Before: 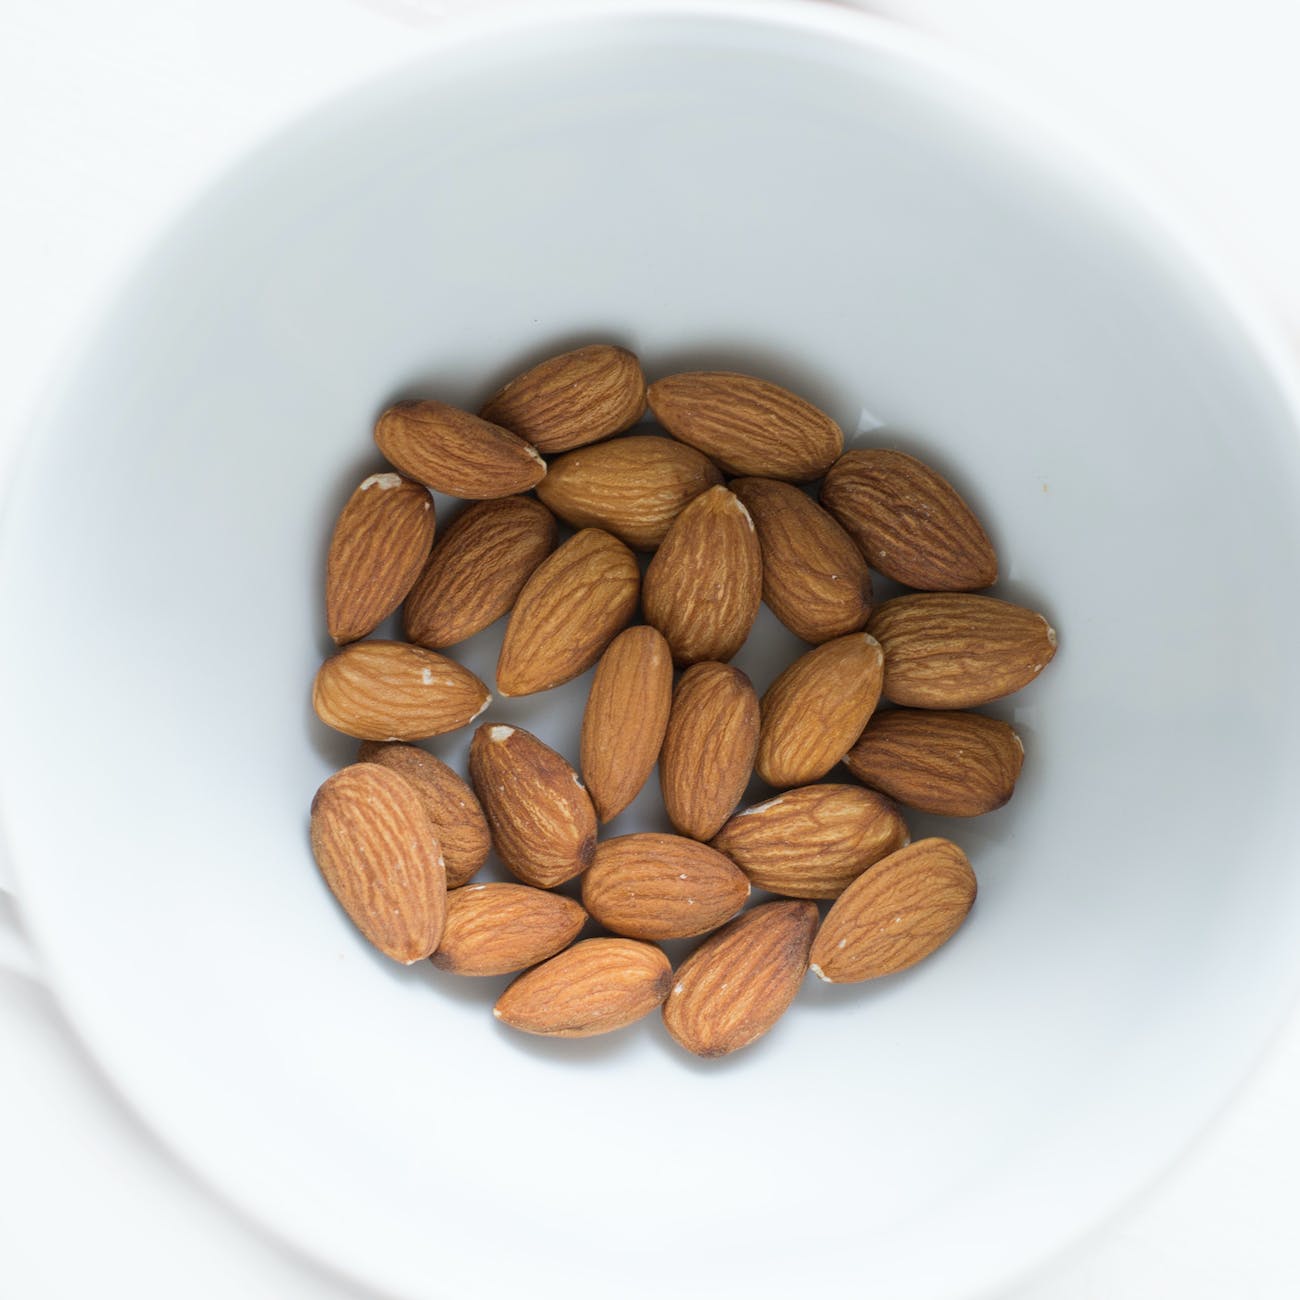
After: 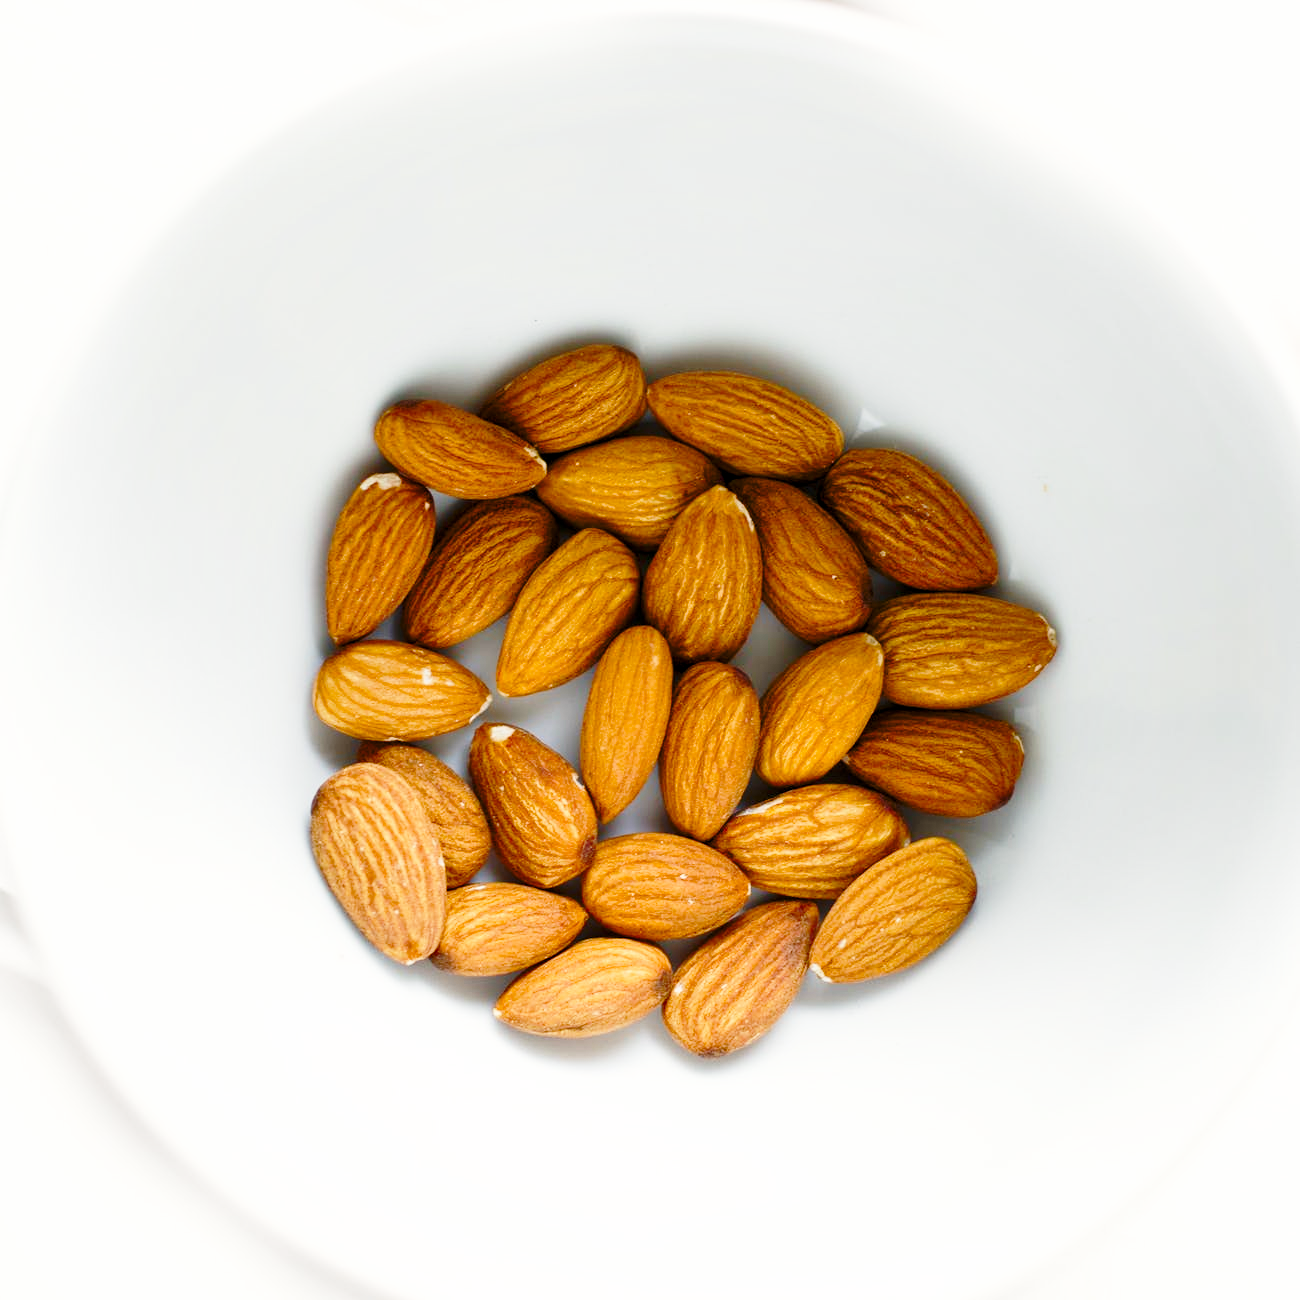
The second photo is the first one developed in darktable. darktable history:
base curve: curves: ch0 [(0, 0) (0.036, 0.037) (0.121, 0.228) (0.46, 0.76) (0.859, 0.983) (1, 1)], preserve colors none
shadows and highlights: shadows 49, highlights -41, soften with gaussian
color balance rgb: shadows lift › chroma 1%, shadows lift › hue 240.84°, highlights gain › chroma 2%, highlights gain › hue 73.2°, global offset › luminance -0.5%, perceptual saturation grading › global saturation 20%, perceptual saturation grading › highlights -25%, perceptual saturation grading › shadows 50%, global vibrance 15%
